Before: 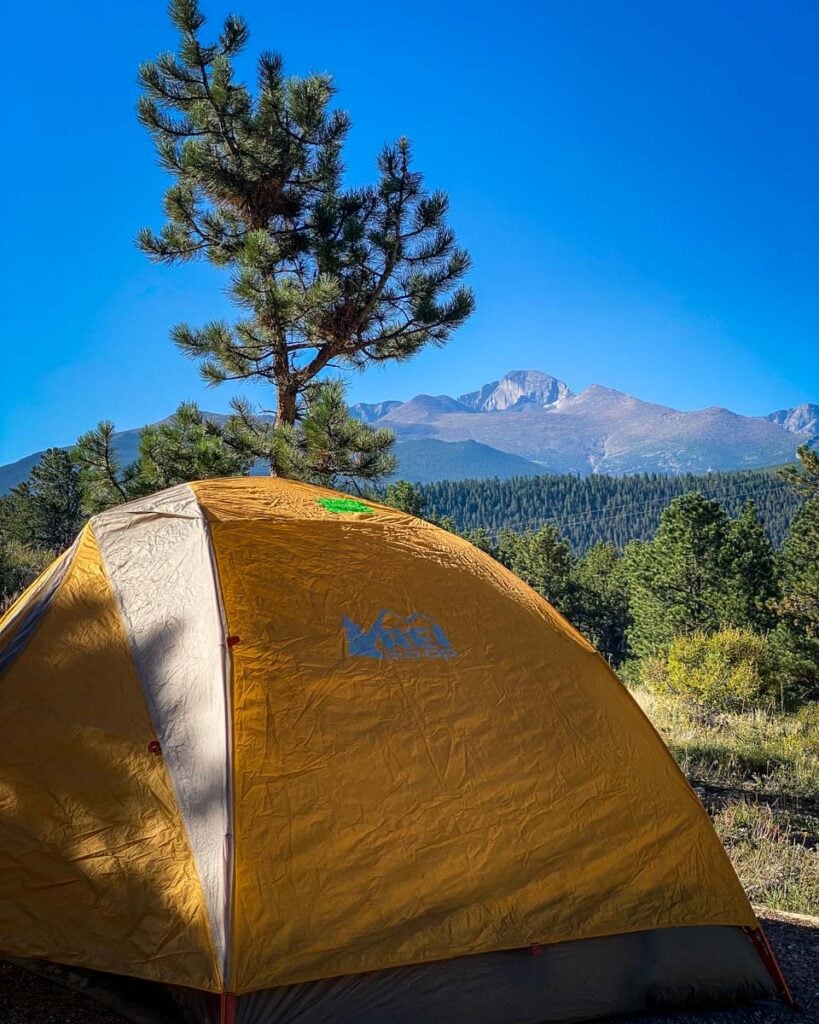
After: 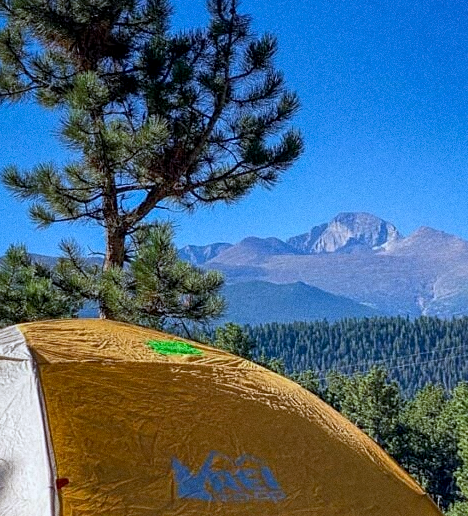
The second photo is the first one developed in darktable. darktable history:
sharpen: amount 0.2
crop: left 20.932%, top 15.471%, right 21.848%, bottom 34.081%
exposure: black level correction 0.004, exposure 0.014 EV, compensate highlight preservation false
grain: coarseness 0.09 ISO
white balance: red 0.931, blue 1.11
graduated density: on, module defaults
